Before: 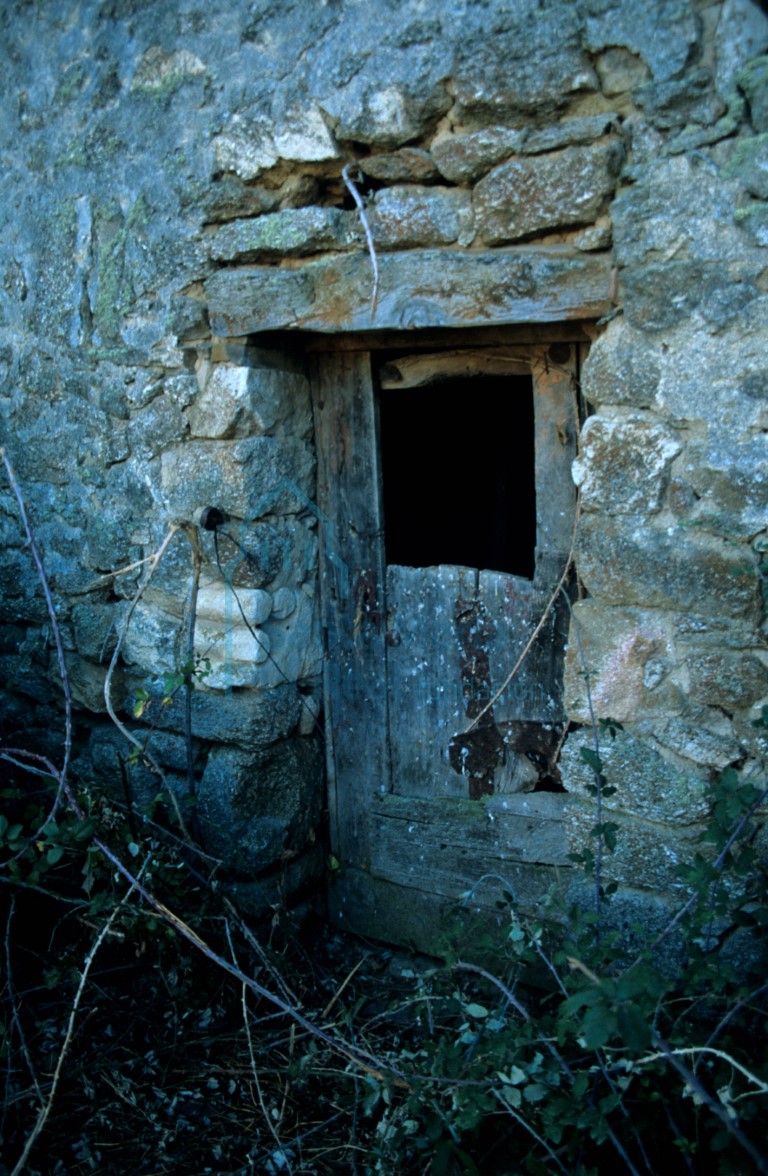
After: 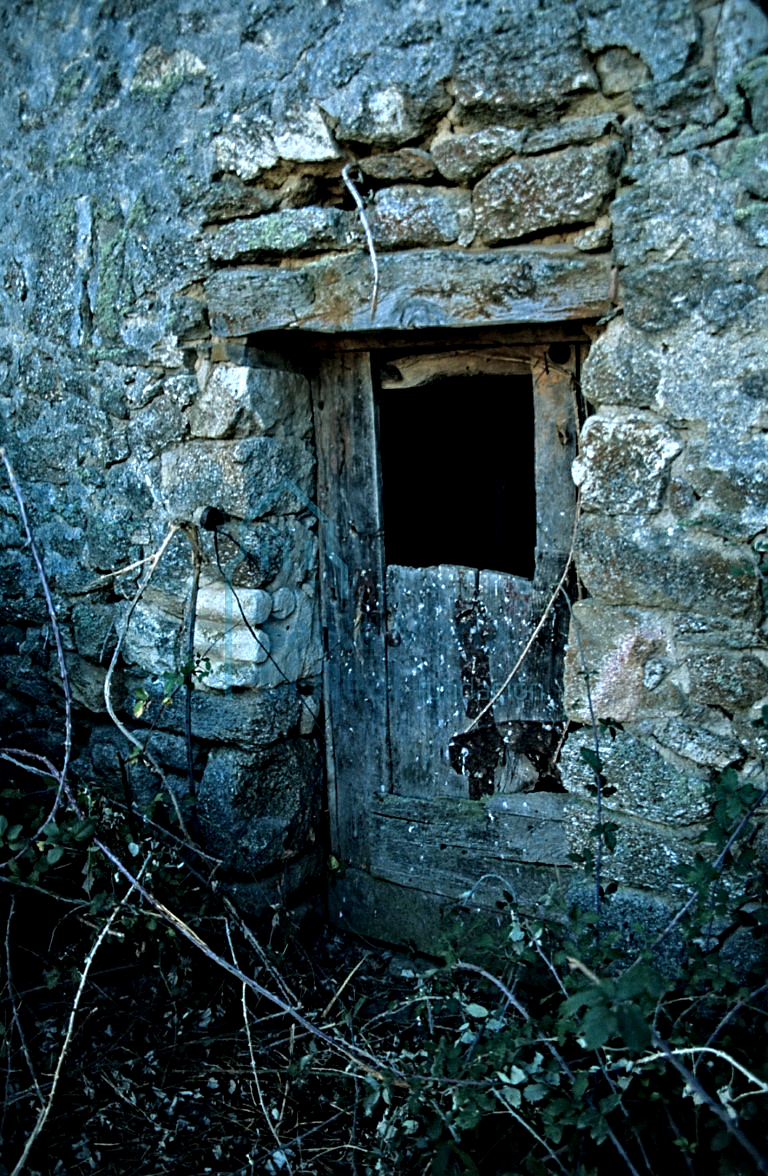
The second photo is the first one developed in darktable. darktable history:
contrast equalizer: y [[0.5, 0.542, 0.583, 0.625, 0.667, 0.708], [0.5 ×6], [0.5 ×6], [0 ×6], [0 ×6]]
sharpen: radius 1.031, threshold 1.053
